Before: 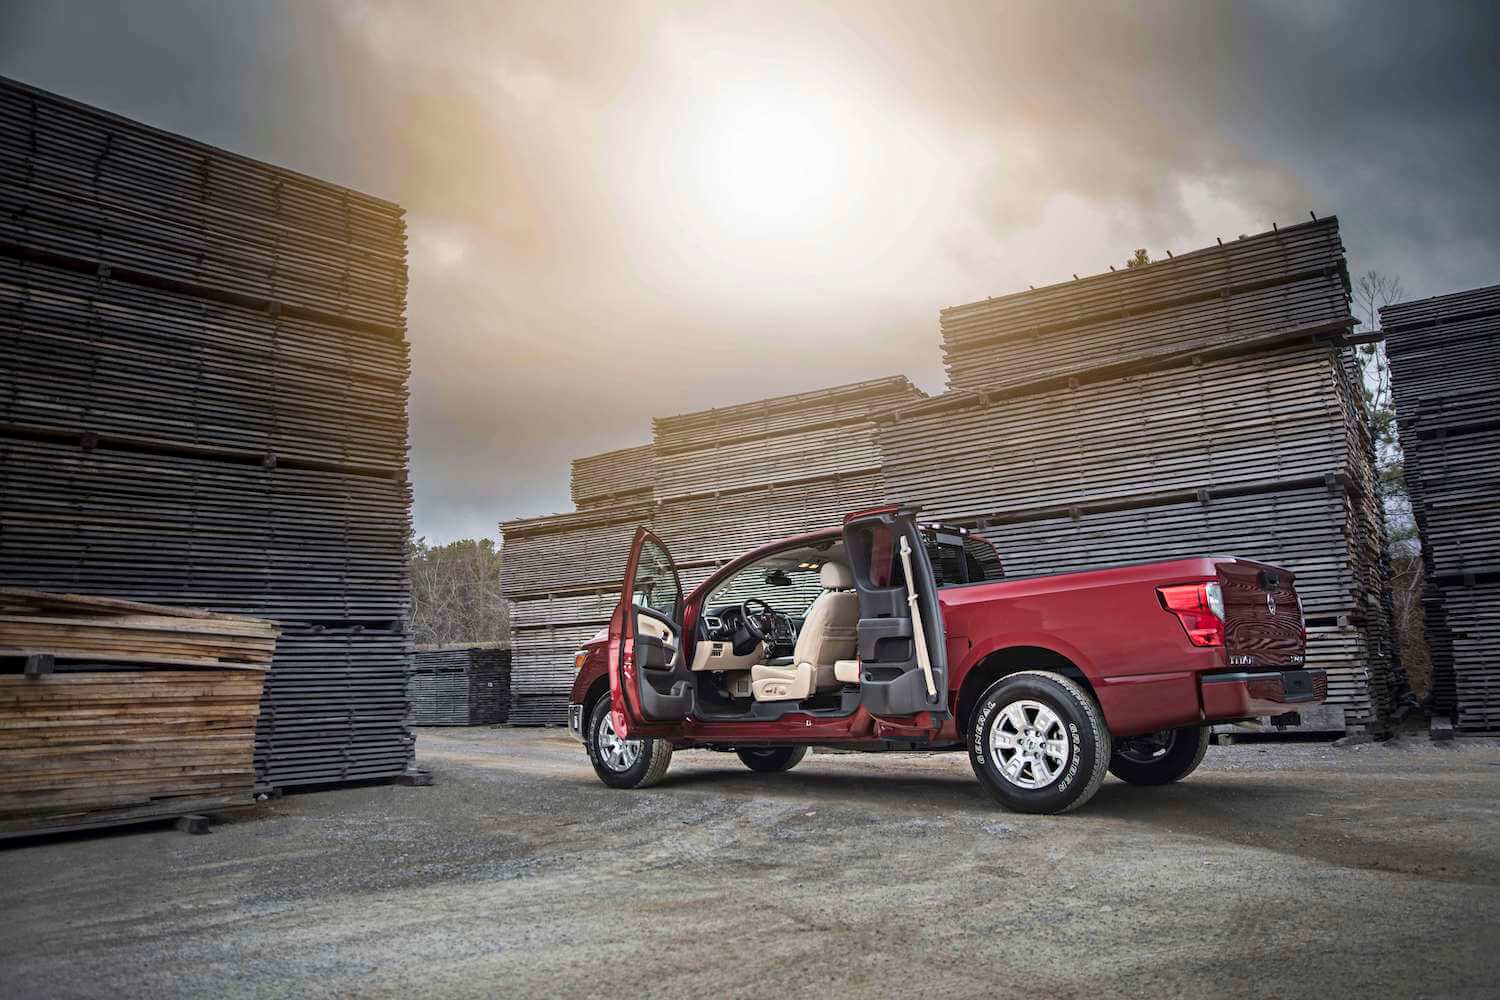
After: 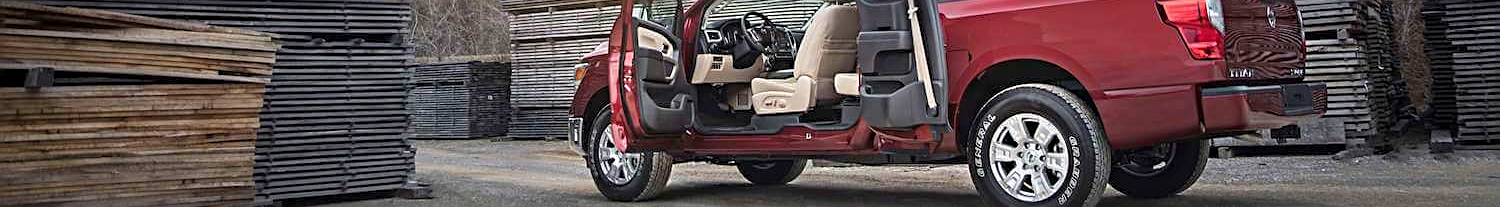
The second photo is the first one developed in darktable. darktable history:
crop and rotate: top 58.73%, bottom 20.485%
sharpen: on, module defaults
shadows and highlights: shadows 25.15, highlights -24.72
